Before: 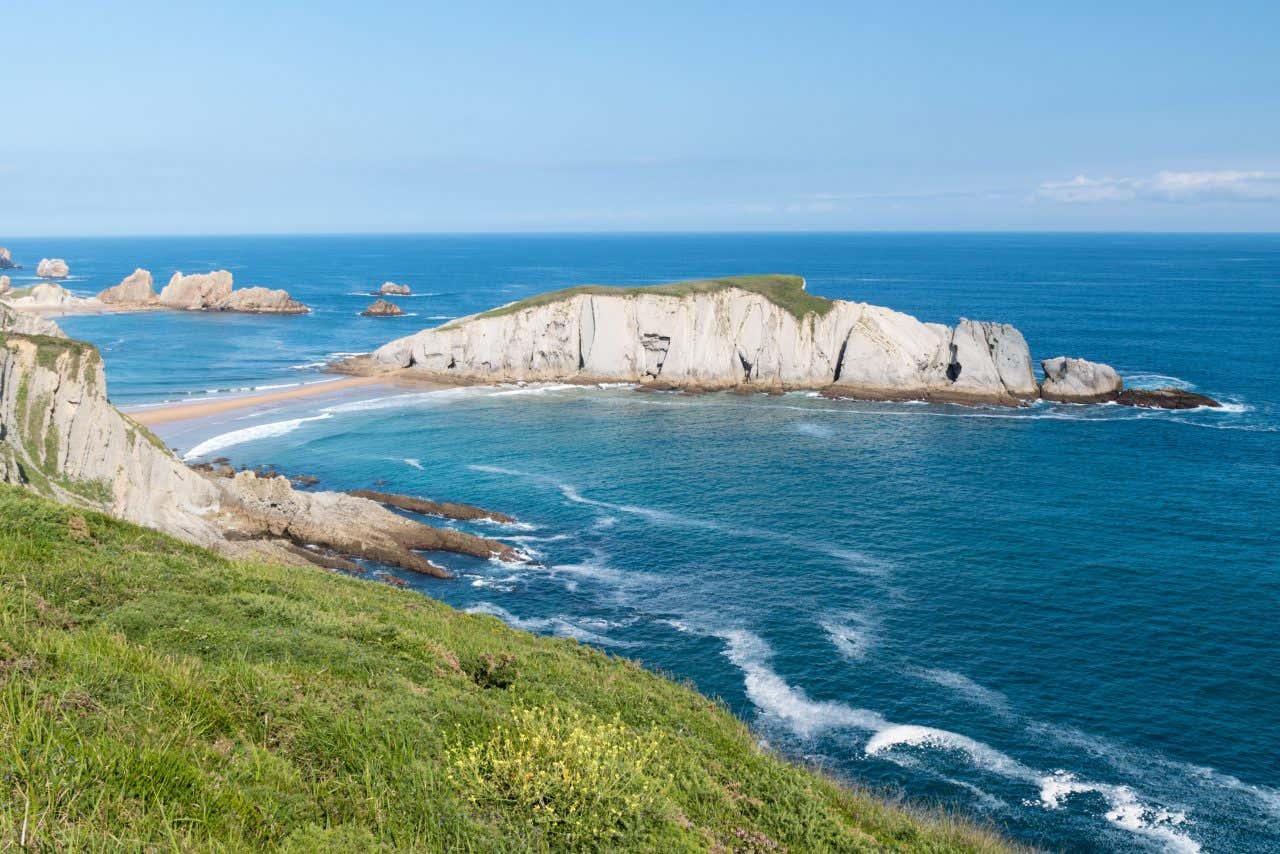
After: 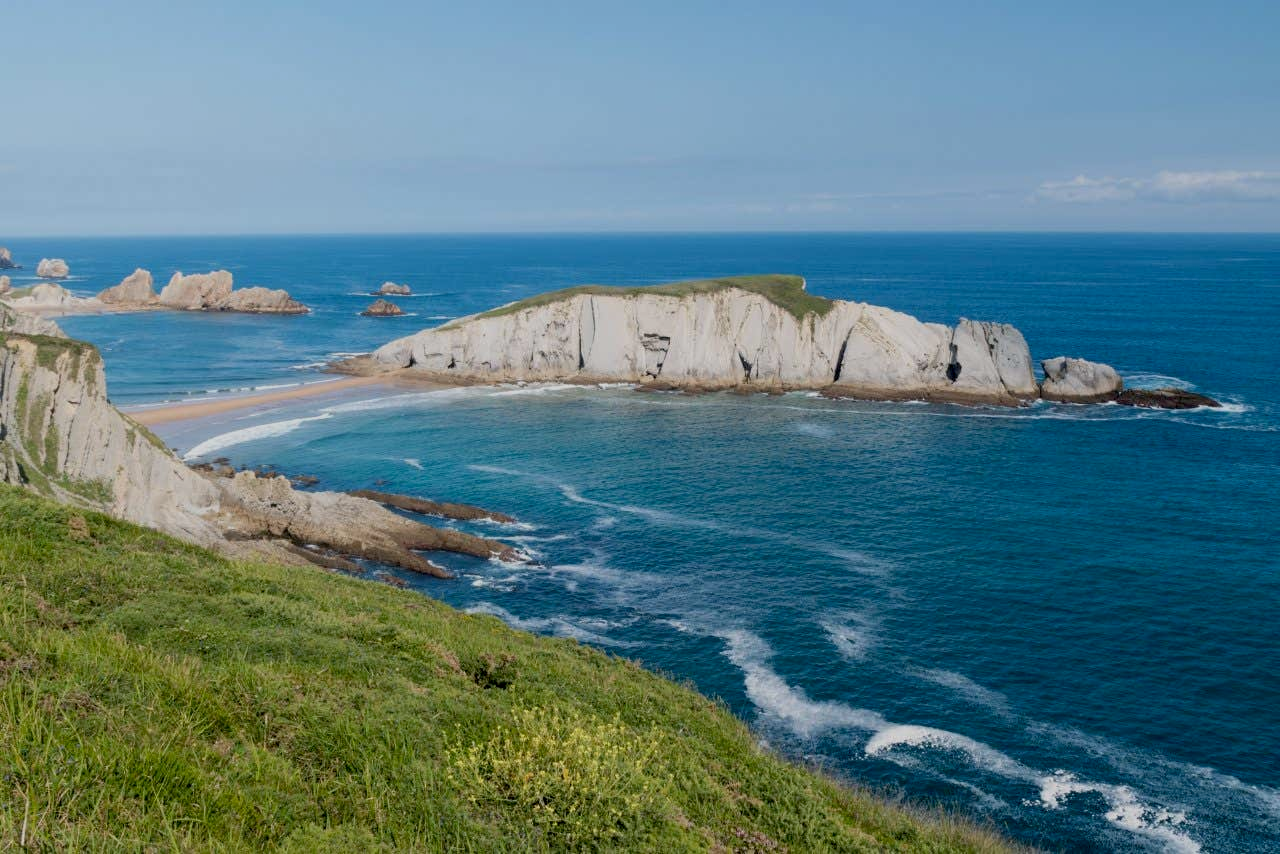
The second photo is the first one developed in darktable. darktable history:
tone equalizer: on, module defaults
exposure: black level correction 0.009, exposure -0.61 EV, compensate exposure bias true, compensate highlight preservation false
